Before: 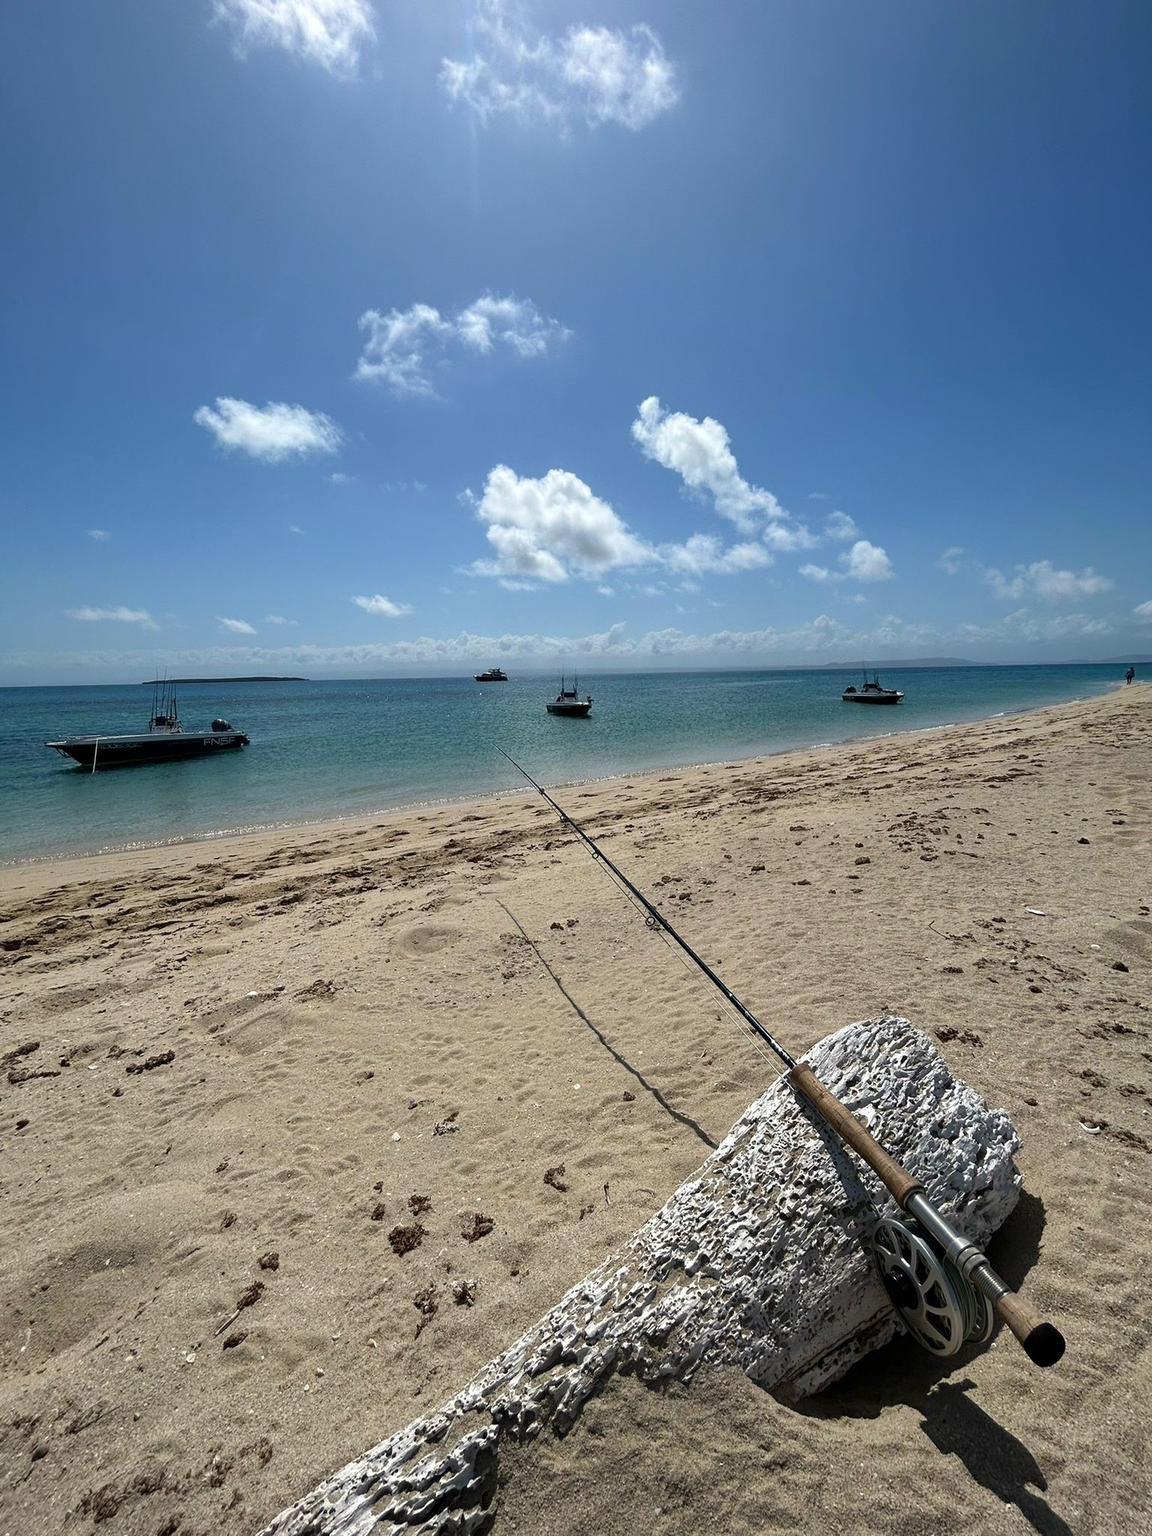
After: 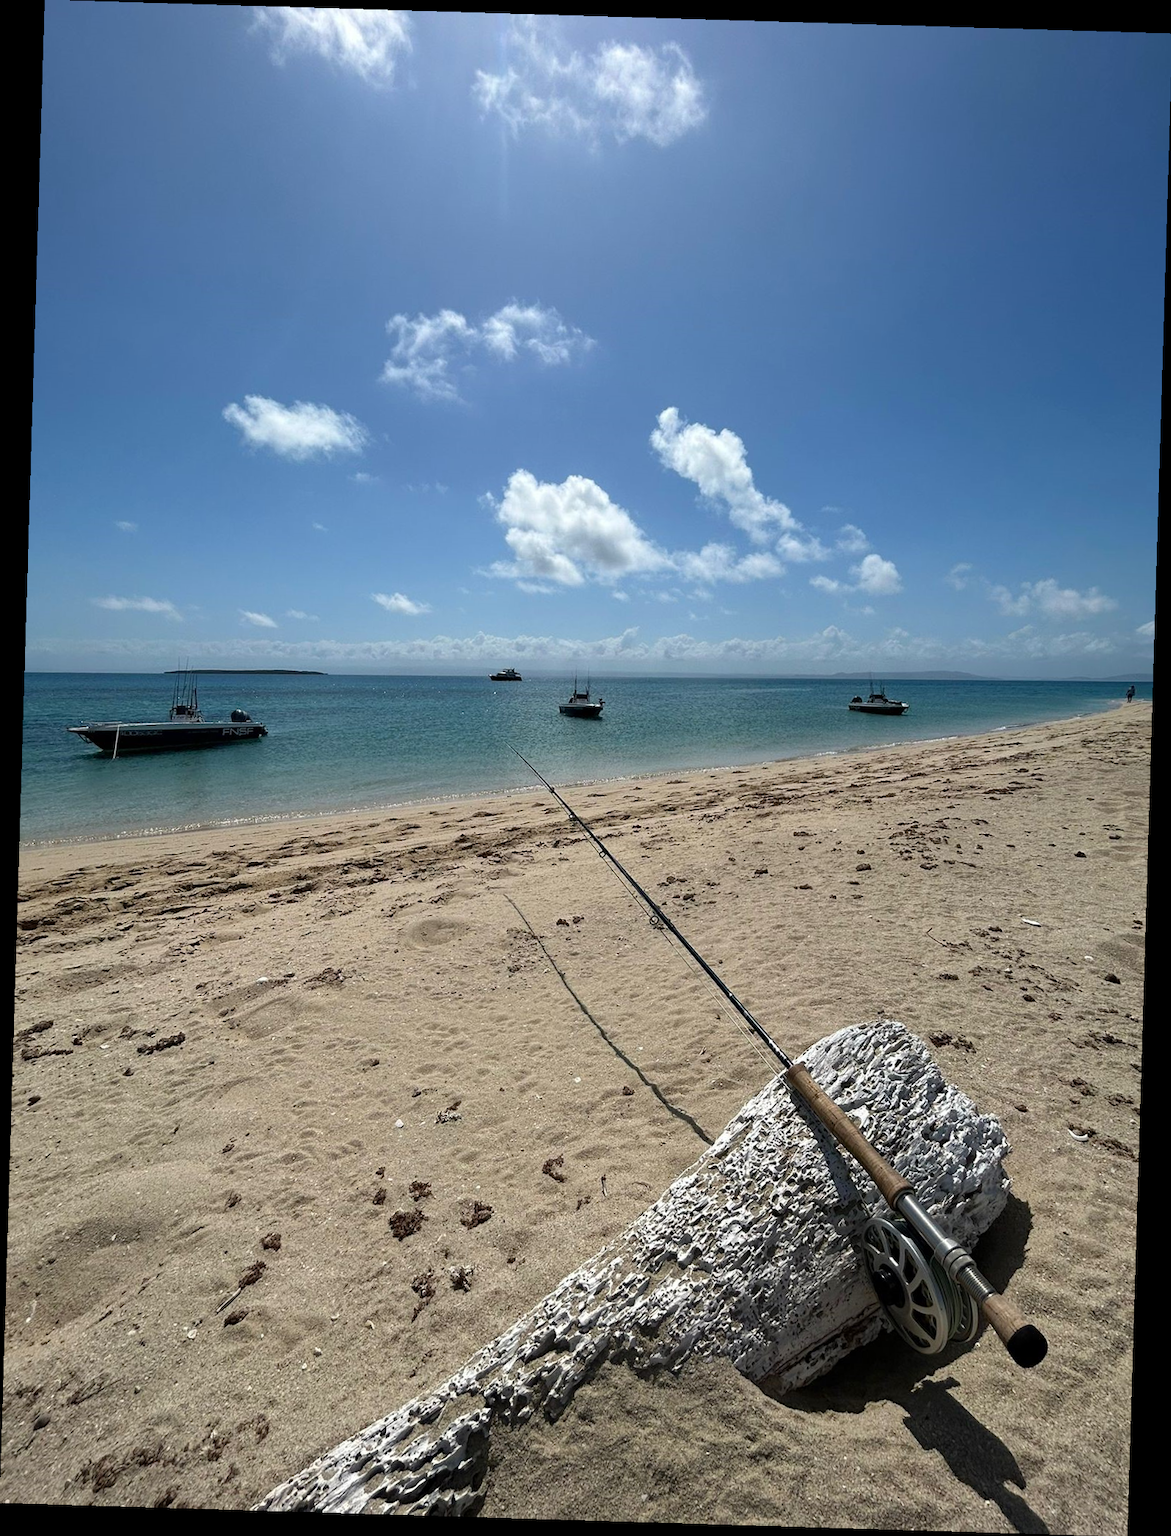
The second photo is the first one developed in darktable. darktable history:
rotate and perspective: rotation 1.72°, automatic cropping off
white balance: emerald 1
